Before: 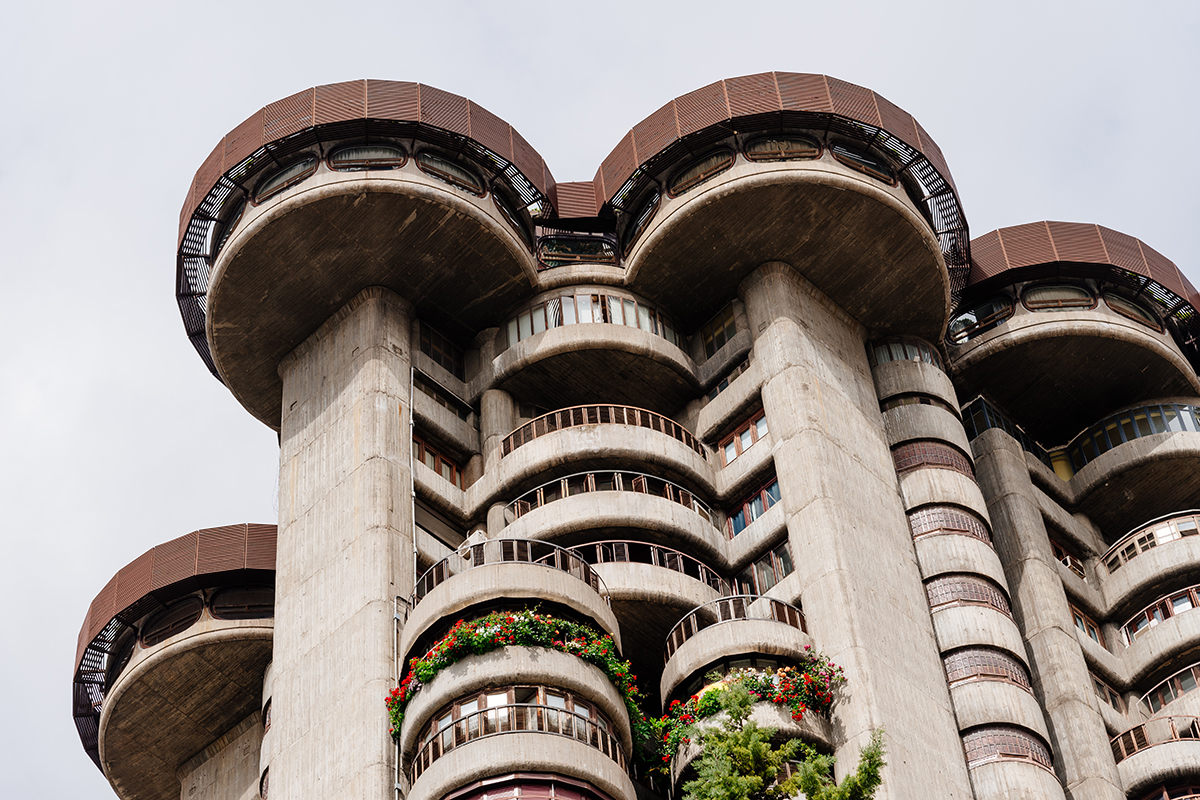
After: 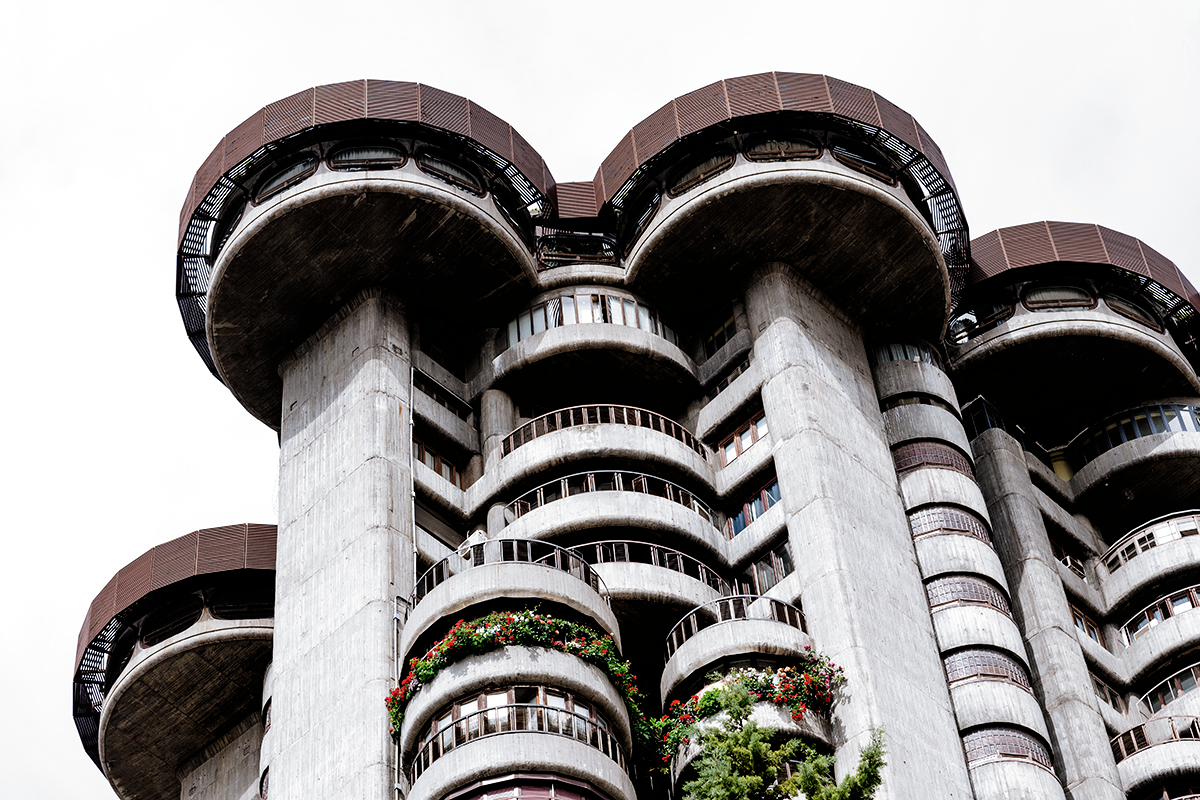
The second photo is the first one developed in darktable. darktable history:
white balance: red 0.931, blue 1.11
filmic rgb: black relative exposure -8.2 EV, white relative exposure 2.2 EV, threshold 3 EV, hardness 7.11, latitude 75%, contrast 1.325, highlights saturation mix -2%, shadows ↔ highlights balance 30%, preserve chrominance RGB euclidean norm, color science v5 (2021), contrast in shadows safe, contrast in highlights safe, enable highlight reconstruction true
